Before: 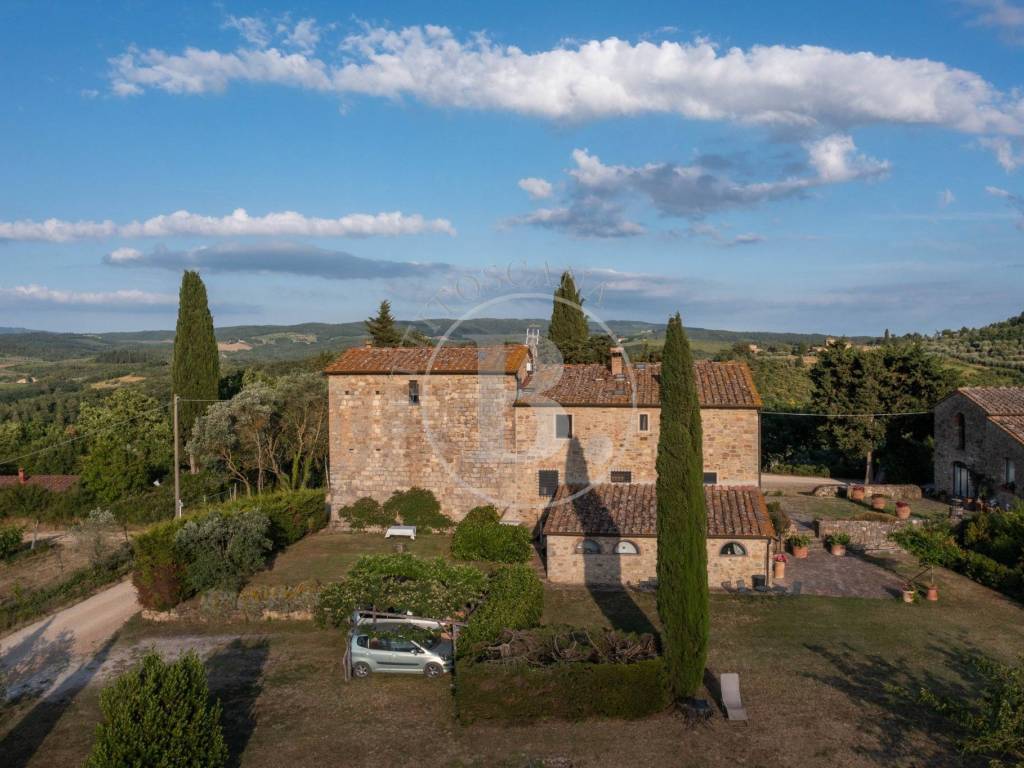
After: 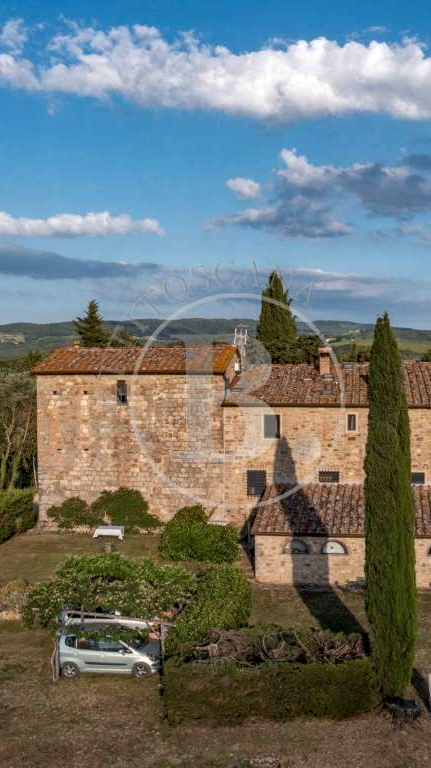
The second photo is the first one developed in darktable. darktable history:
local contrast: on, module defaults
crop: left 28.583%, right 29.231%
shadows and highlights: soften with gaussian
haze removal: compatibility mode true, adaptive false
